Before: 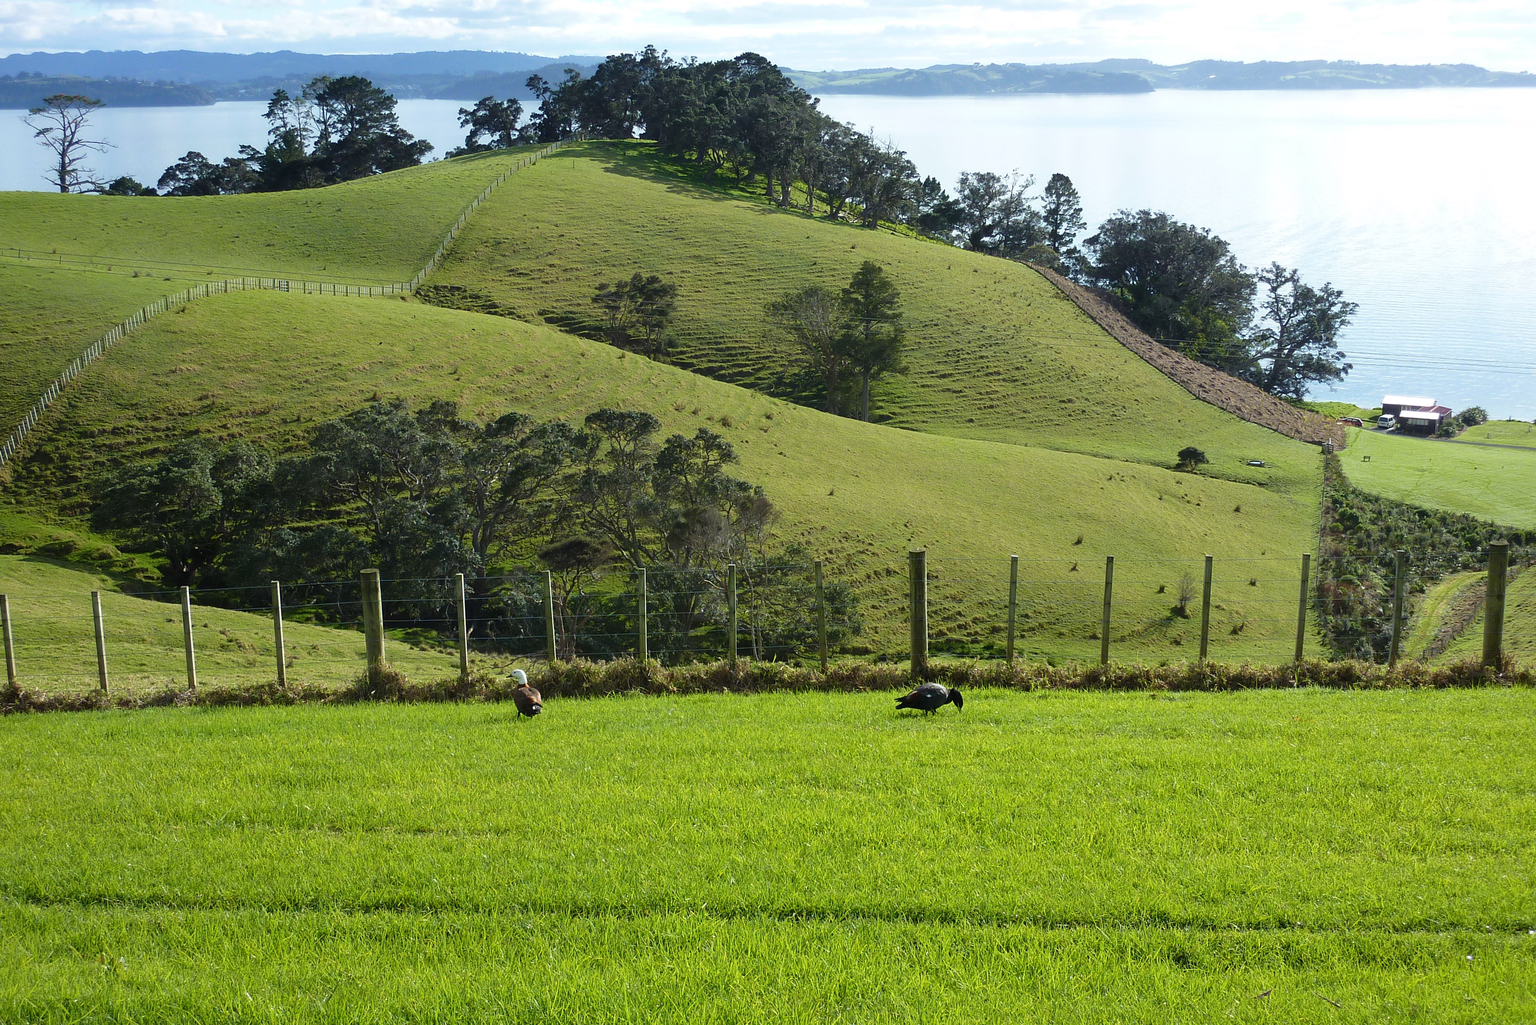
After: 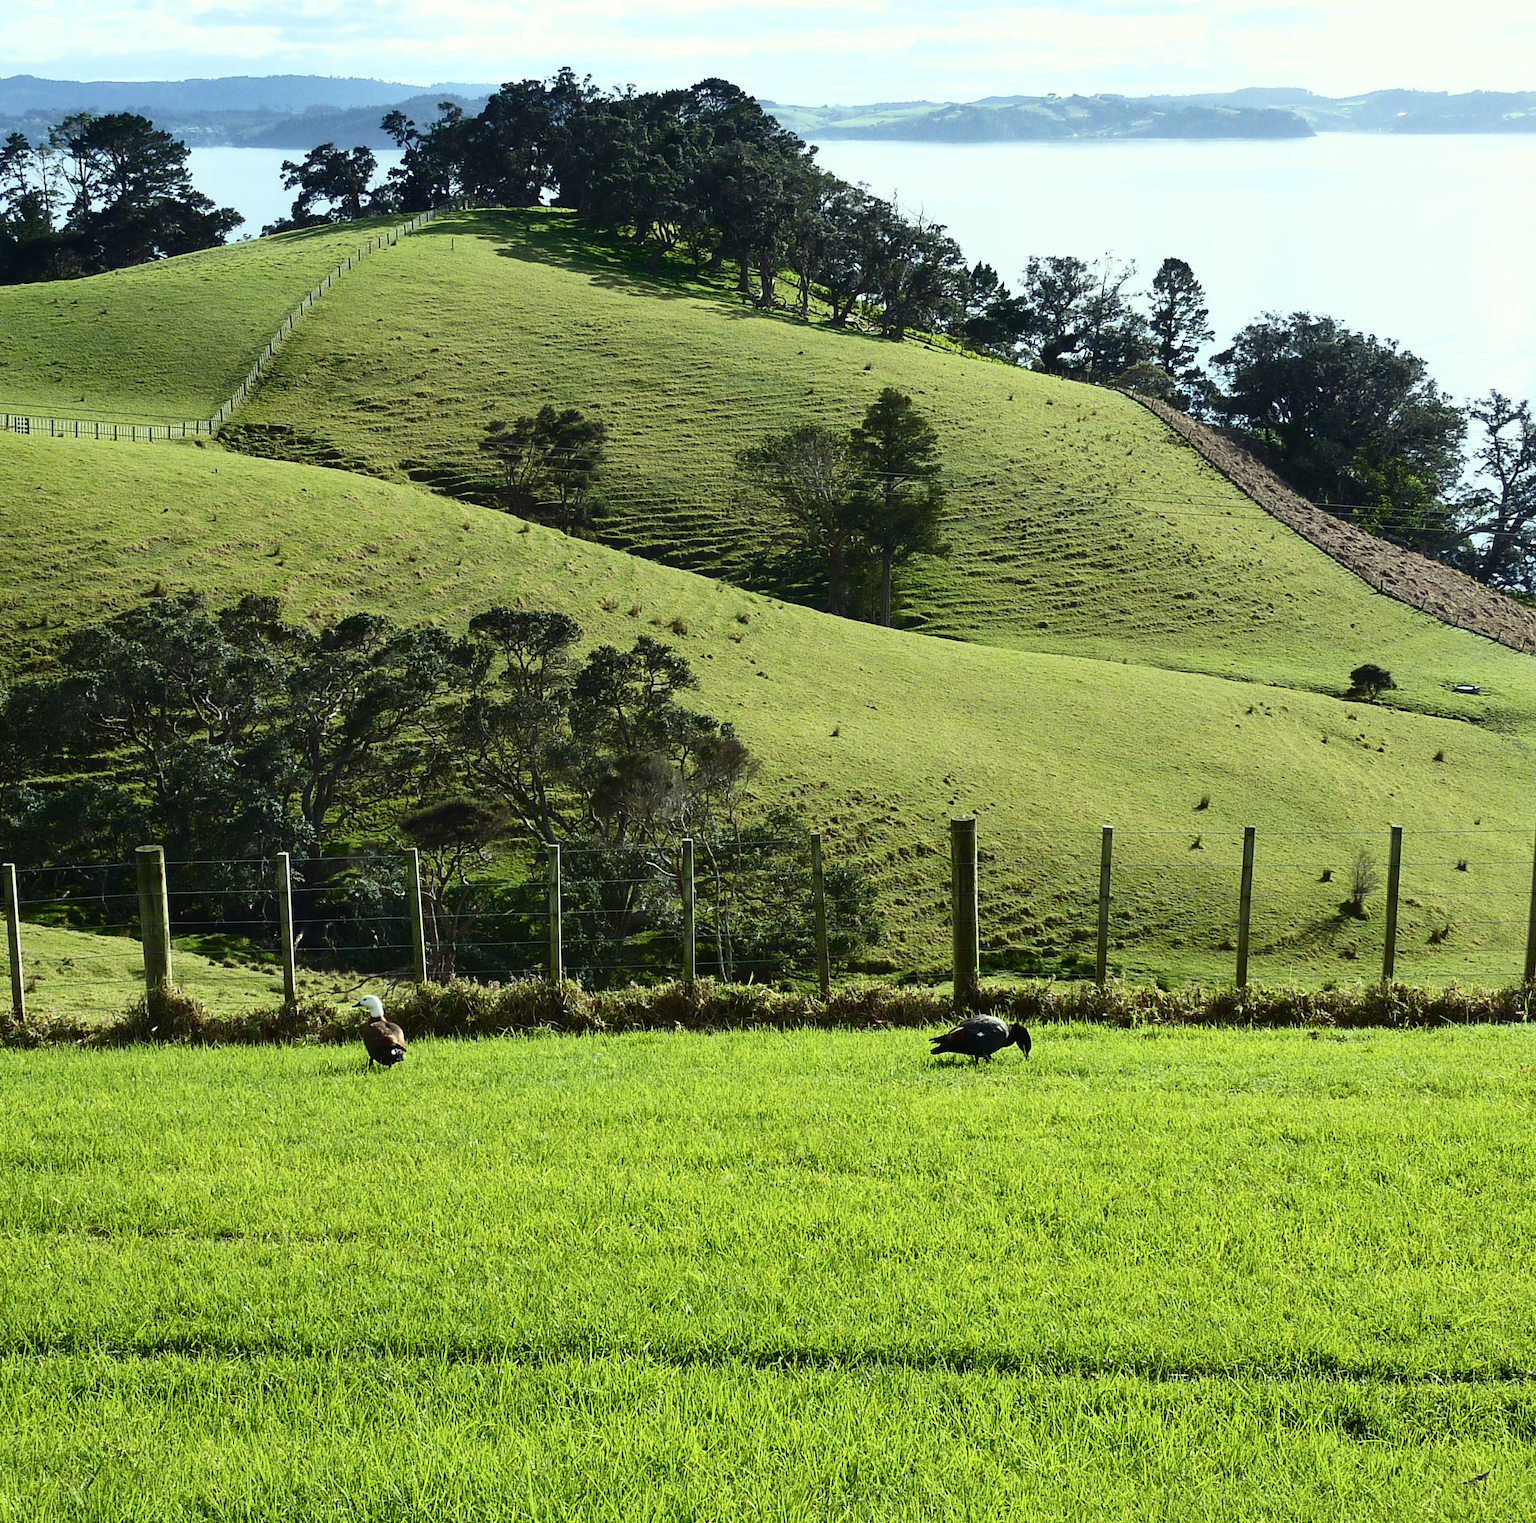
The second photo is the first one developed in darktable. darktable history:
color correction: highlights a* -4.57, highlights b* 5.06, saturation 0.963
exposure: black level correction -0.002, exposure 0.041 EV, compensate highlight preservation false
contrast brightness saturation: contrast 0.288
crop and rotate: left 17.544%, right 15.159%
shadows and highlights: radius 126.12, shadows 30.46, highlights -31.22, low approximation 0.01, soften with gaussian
